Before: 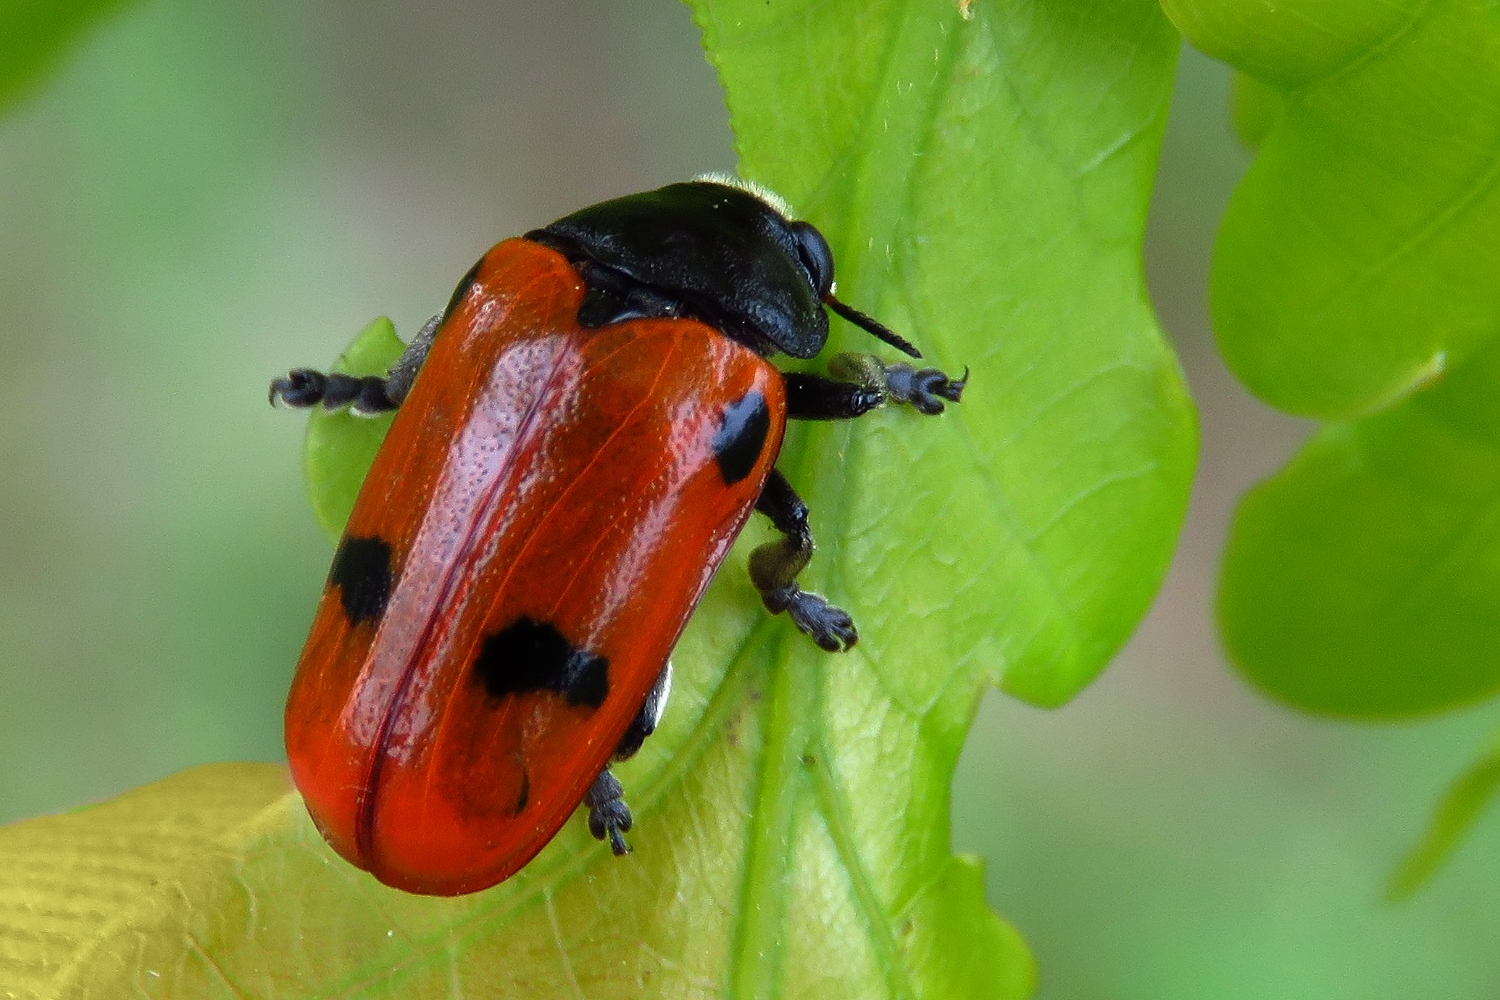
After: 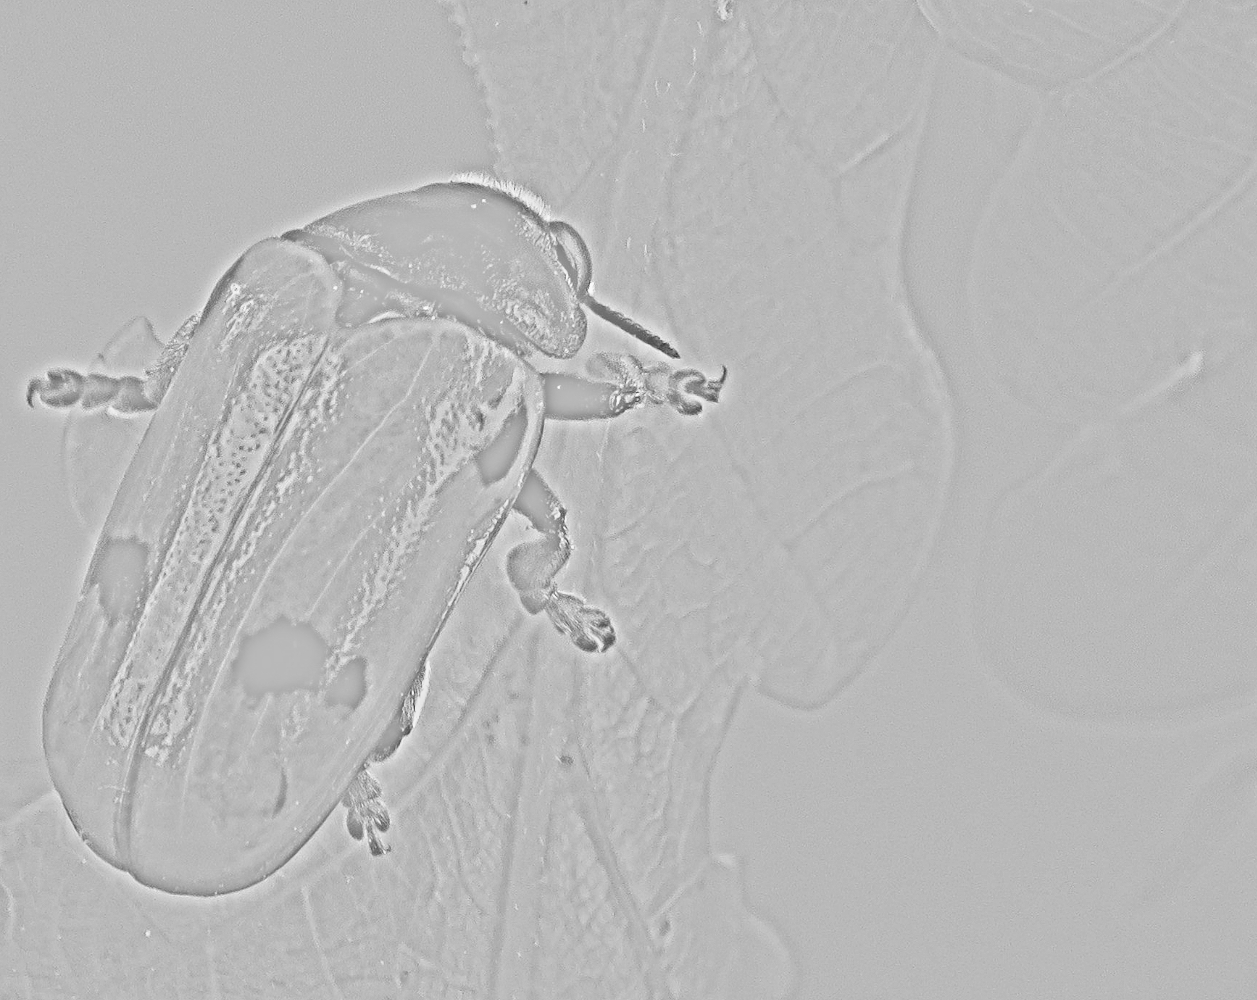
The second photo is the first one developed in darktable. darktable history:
crop: left 16.145%
white balance: red 1, blue 1
rgb curve: curves: ch0 [(0, 0) (0.21, 0.15) (0.24, 0.21) (0.5, 0.75) (0.75, 0.96) (0.89, 0.99) (1, 1)]; ch1 [(0, 0.02) (0.21, 0.13) (0.25, 0.2) (0.5, 0.67) (0.75, 0.9) (0.89, 0.97) (1, 1)]; ch2 [(0, 0.02) (0.21, 0.13) (0.25, 0.2) (0.5, 0.67) (0.75, 0.9) (0.89, 0.97) (1, 1)], compensate middle gray true
highpass: sharpness 25.84%, contrast boost 14.94%
